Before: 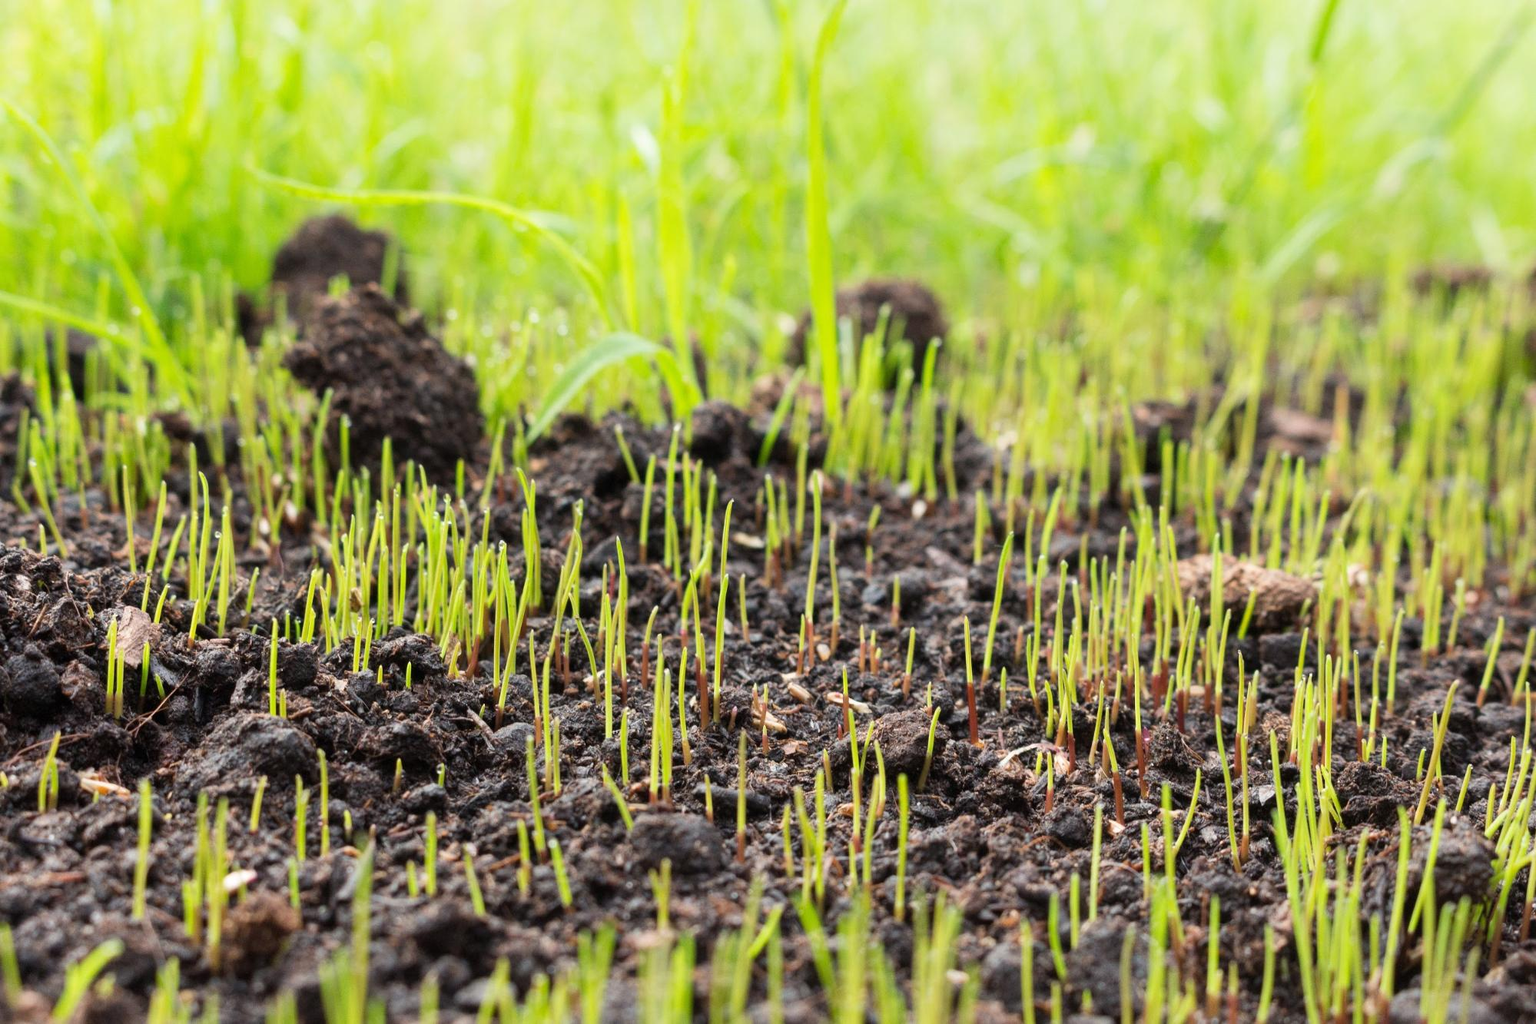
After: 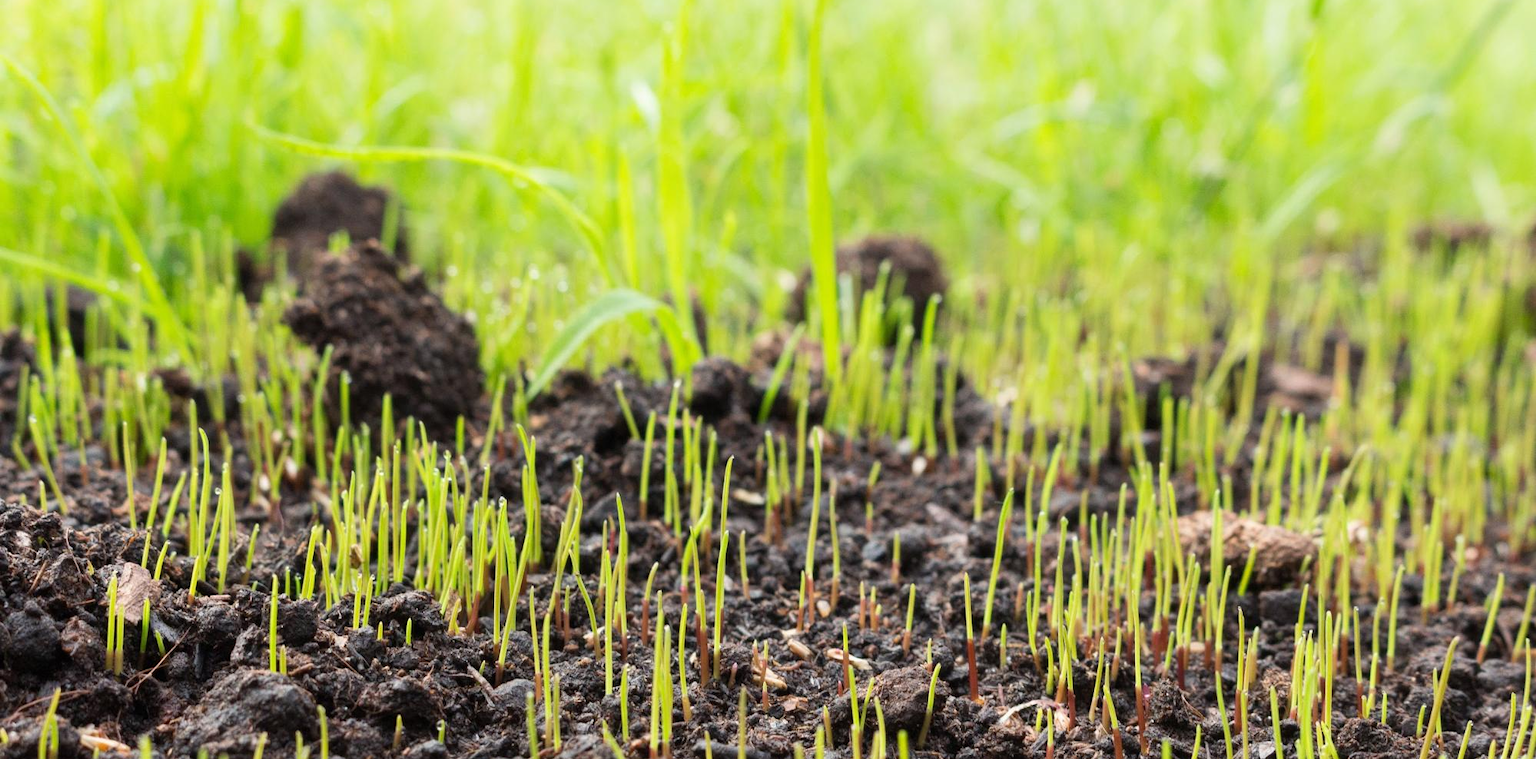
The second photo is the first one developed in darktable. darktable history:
crop: top 4.329%, bottom 21.515%
